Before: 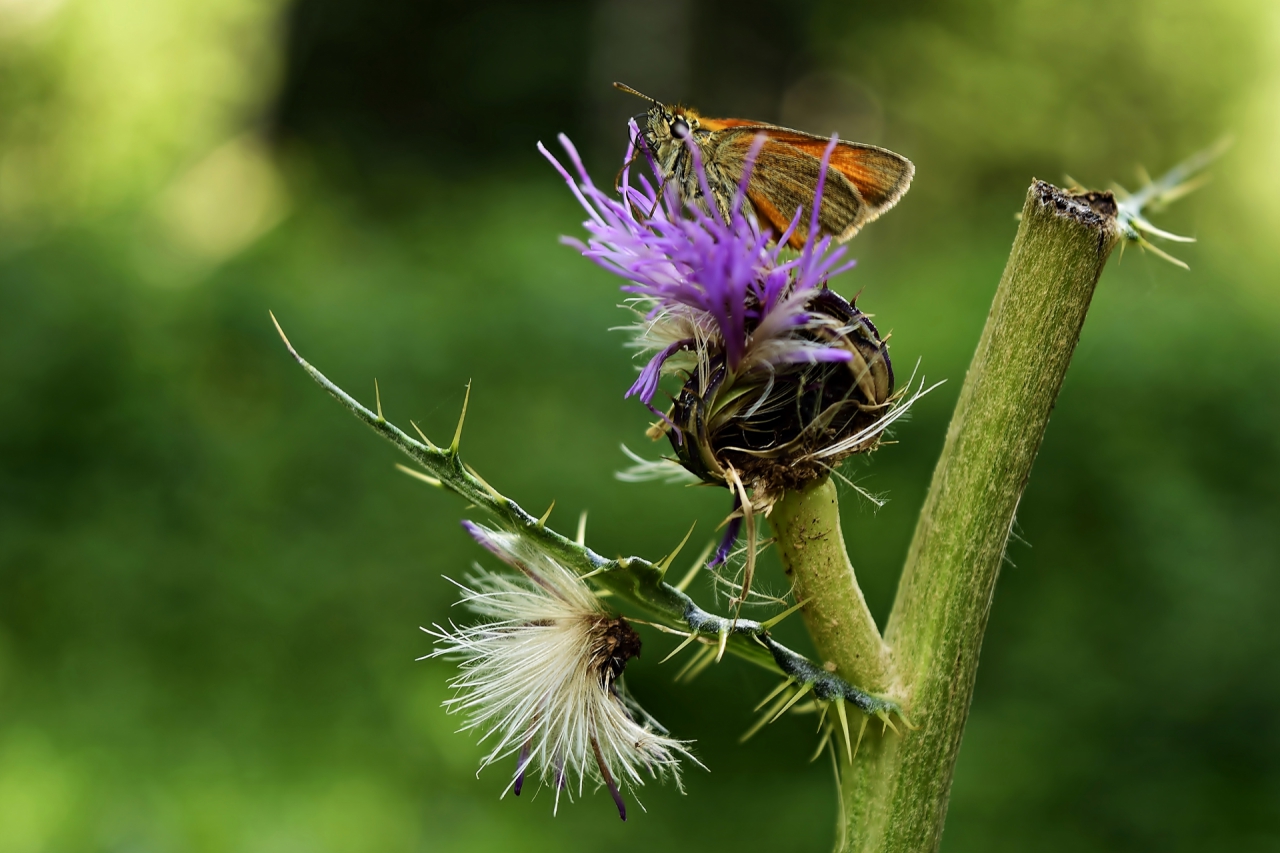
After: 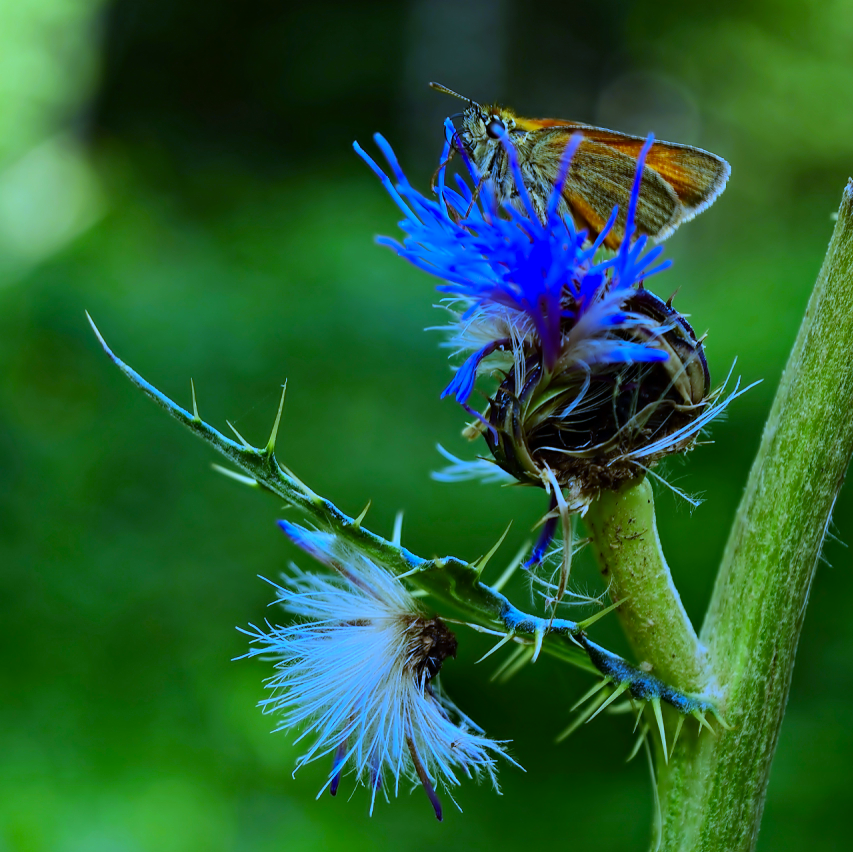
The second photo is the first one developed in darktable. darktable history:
color zones: curves: ch0 [(0, 0.613) (0.01, 0.613) (0.245, 0.448) (0.498, 0.529) (0.642, 0.665) (0.879, 0.777) (0.99, 0.613)]; ch1 [(0, 0) (0.143, 0) (0.286, 0) (0.429, 0) (0.571, 0) (0.714, 0) (0.857, 0)], mix -138.01%
crop and rotate: left 14.385%, right 18.948%
white balance: red 0.766, blue 1.537
